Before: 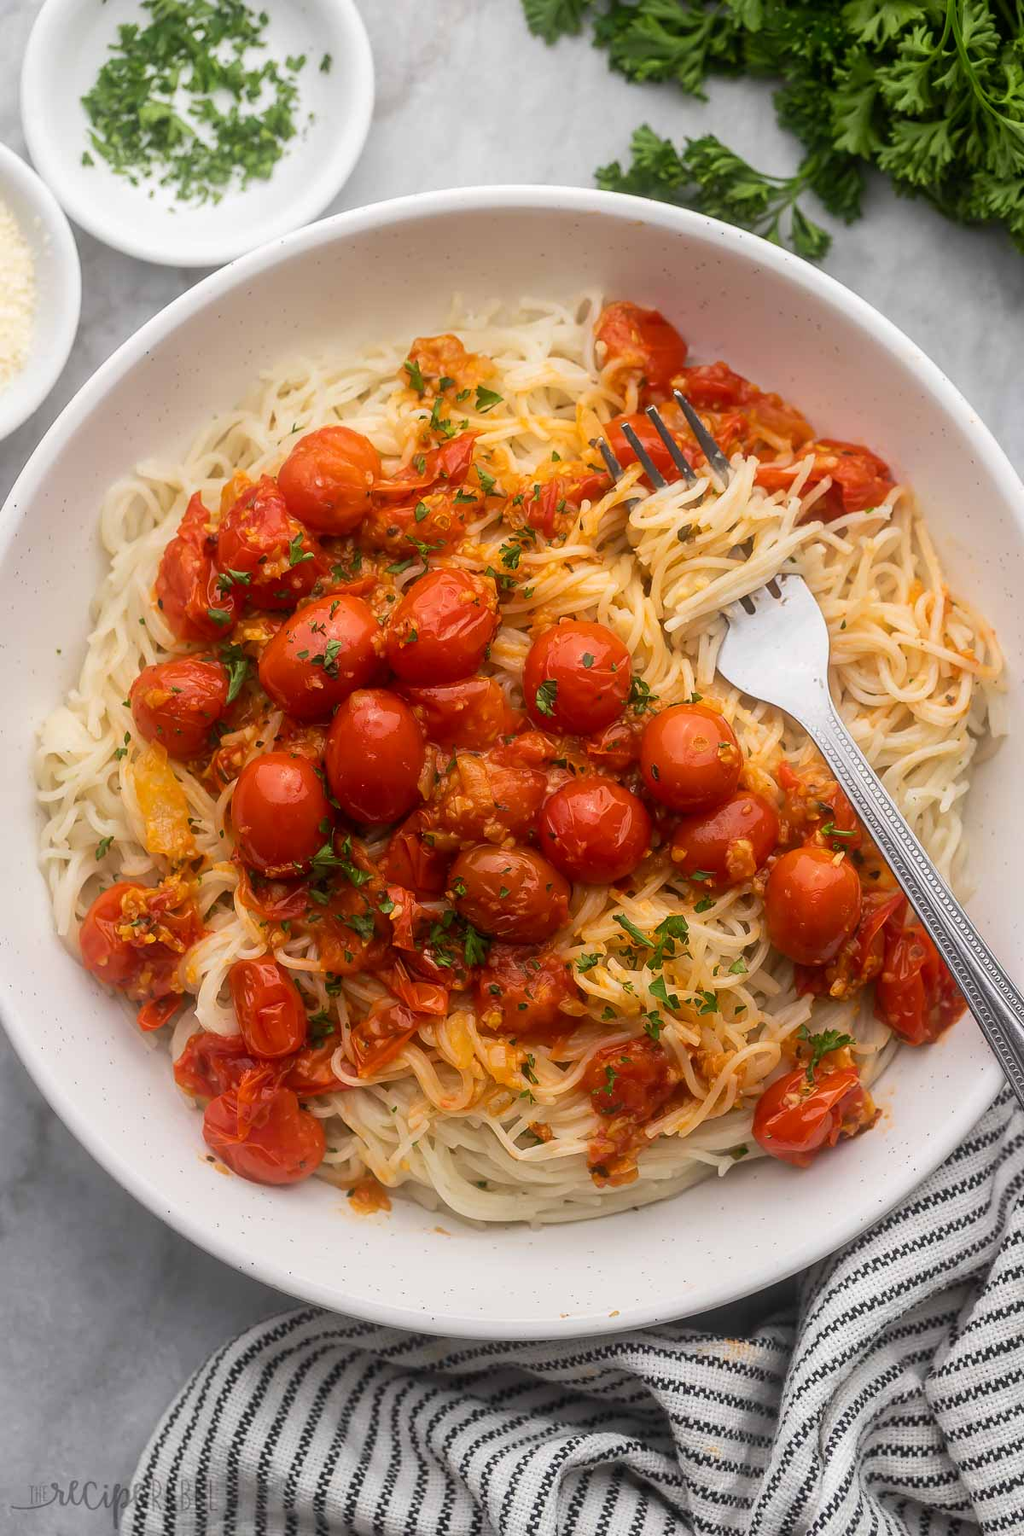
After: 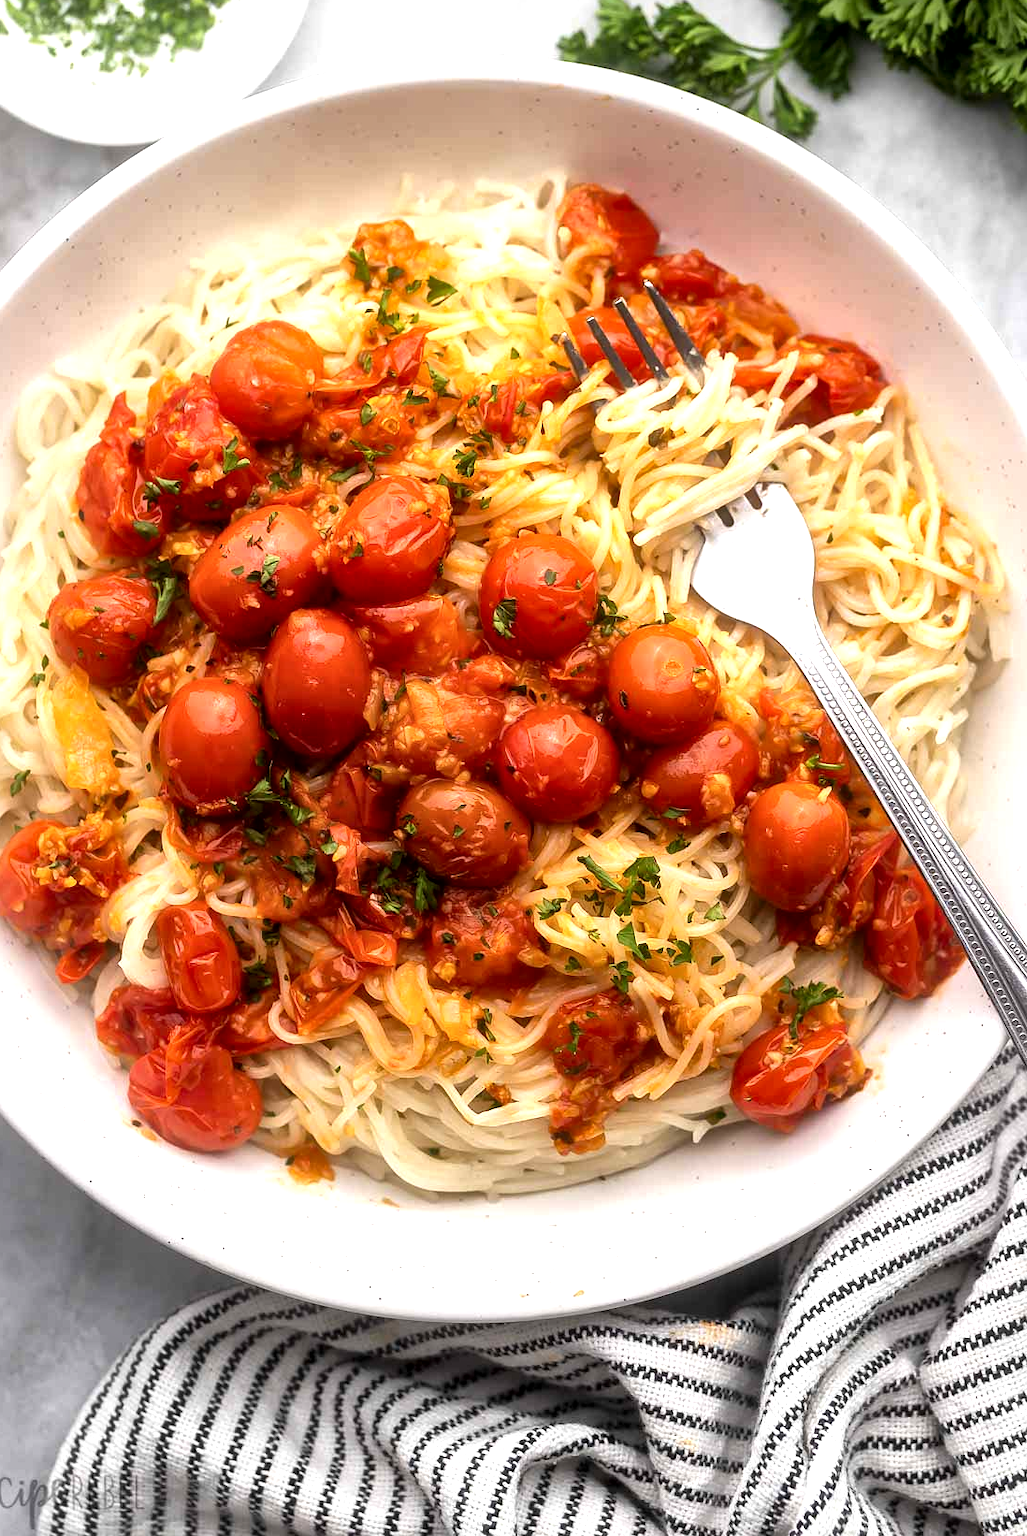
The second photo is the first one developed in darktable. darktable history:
local contrast: mode bilateral grid, contrast 26, coarseness 59, detail 151%, midtone range 0.2
crop and rotate: left 8.488%, top 8.774%
tone equalizer: -8 EV -0.728 EV, -7 EV -0.703 EV, -6 EV -0.587 EV, -5 EV -0.393 EV, -3 EV 0.397 EV, -2 EV 0.6 EV, -1 EV 0.681 EV, +0 EV 0.758 EV
